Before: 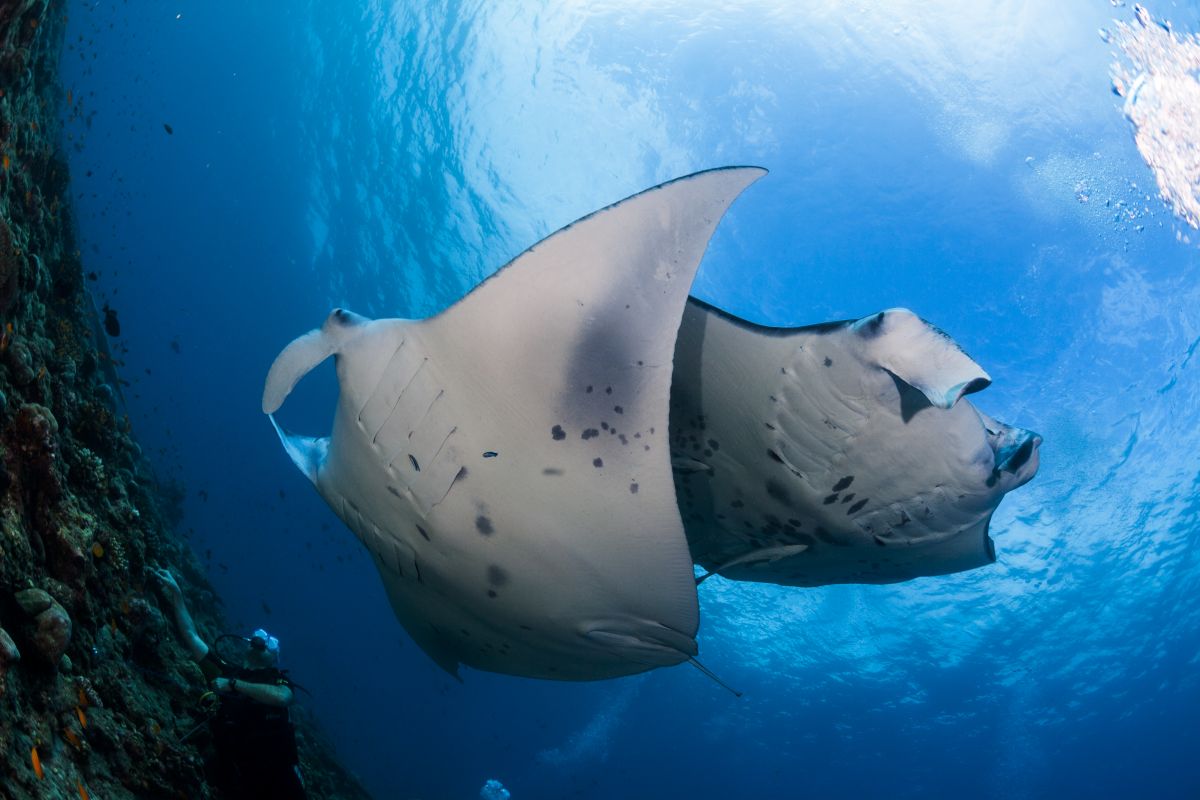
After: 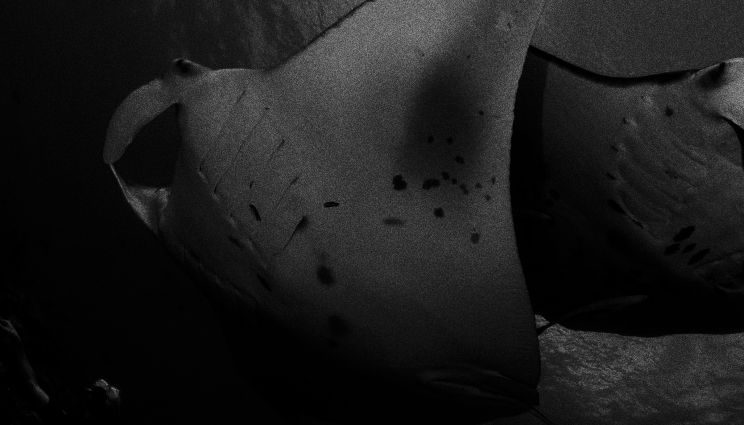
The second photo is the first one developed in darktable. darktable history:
contrast brightness saturation: contrast 0.02, brightness -1, saturation -1
crop: left 13.312%, top 31.28%, right 24.627%, bottom 15.582%
grain: coarseness 10.62 ISO, strength 55.56%
color zones: curves: ch0 [(0, 0.553) (0.123, 0.58) (0.23, 0.419) (0.468, 0.155) (0.605, 0.132) (0.723, 0.063) (0.833, 0.172) (0.921, 0.468)]; ch1 [(0.025, 0.645) (0.229, 0.584) (0.326, 0.551) (0.537, 0.446) (0.599, 0.911) (0.708, 1) (0.805, 0.944)]; ch2 [(0.086, 0.468) (0.254, 0.464) (0.638, 0.564) (0.702, 0.592) (0.768, 0.564)]
